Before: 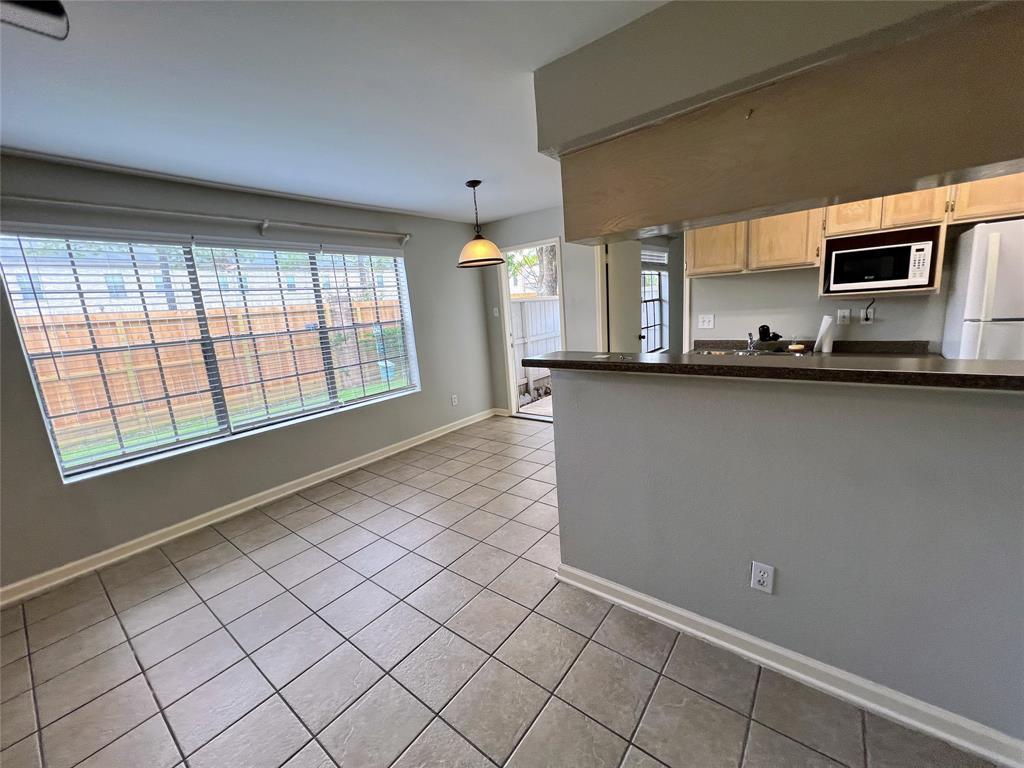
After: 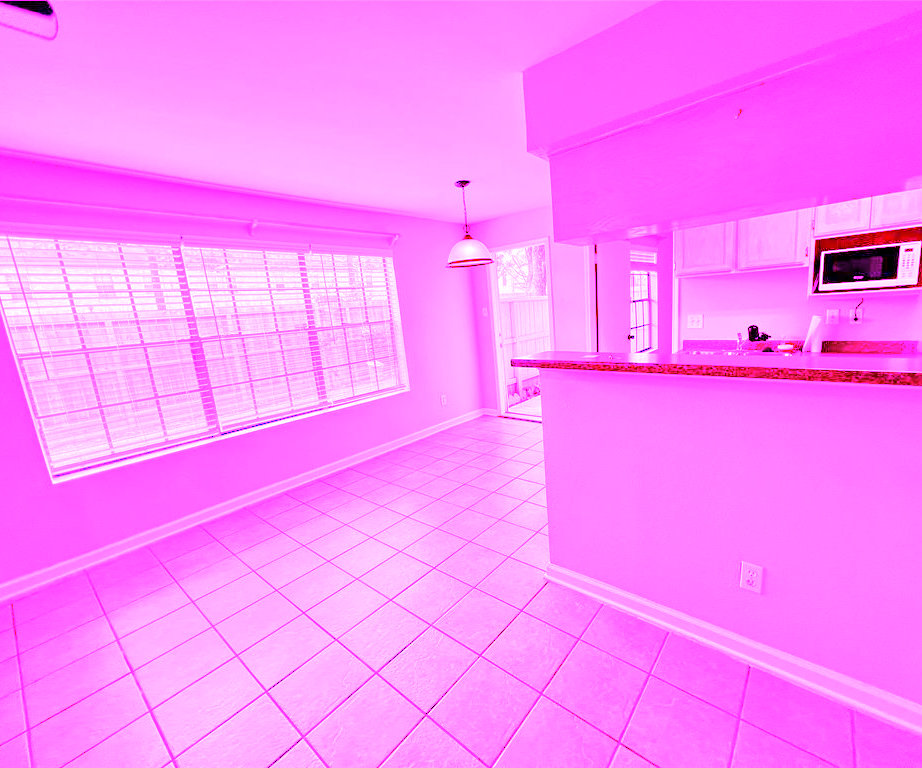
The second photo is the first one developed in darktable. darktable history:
crop and rotate: left 1.088%, right 8.807%
white balance: red 8, blue 8
